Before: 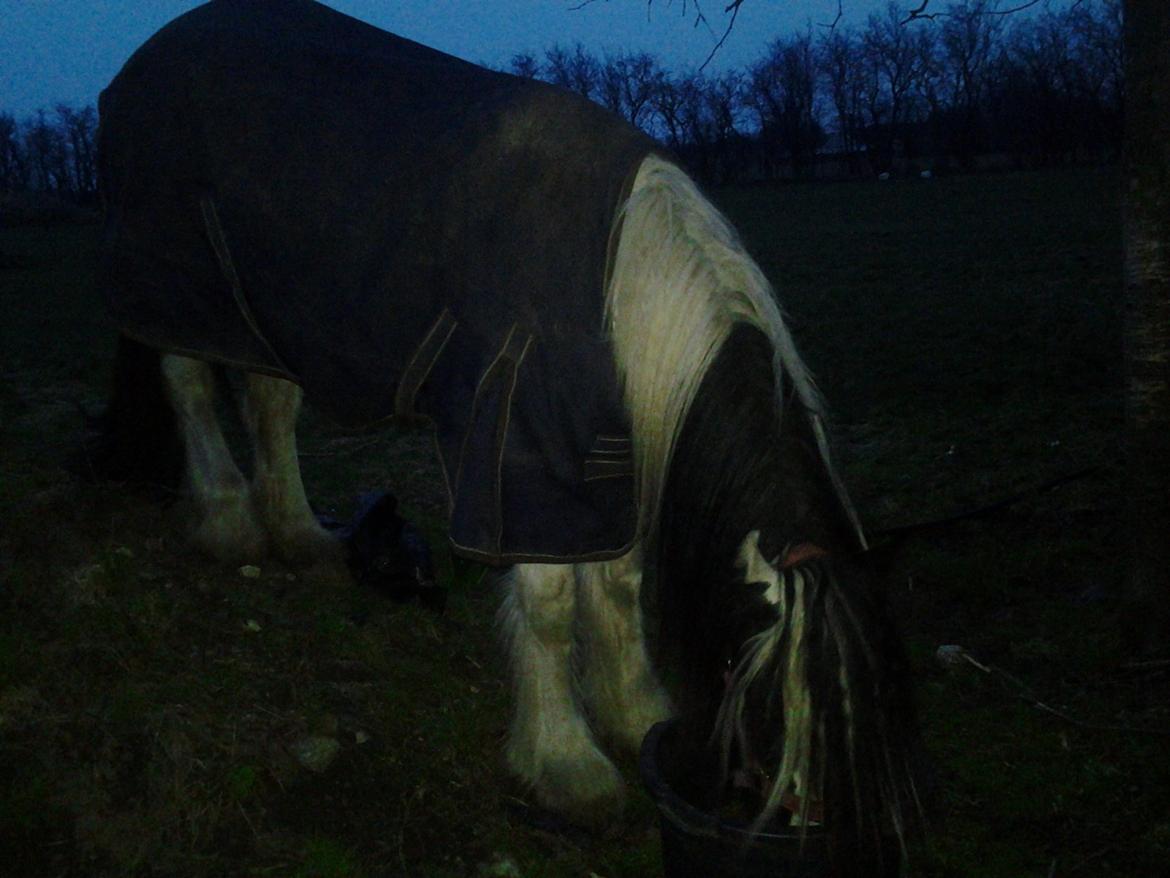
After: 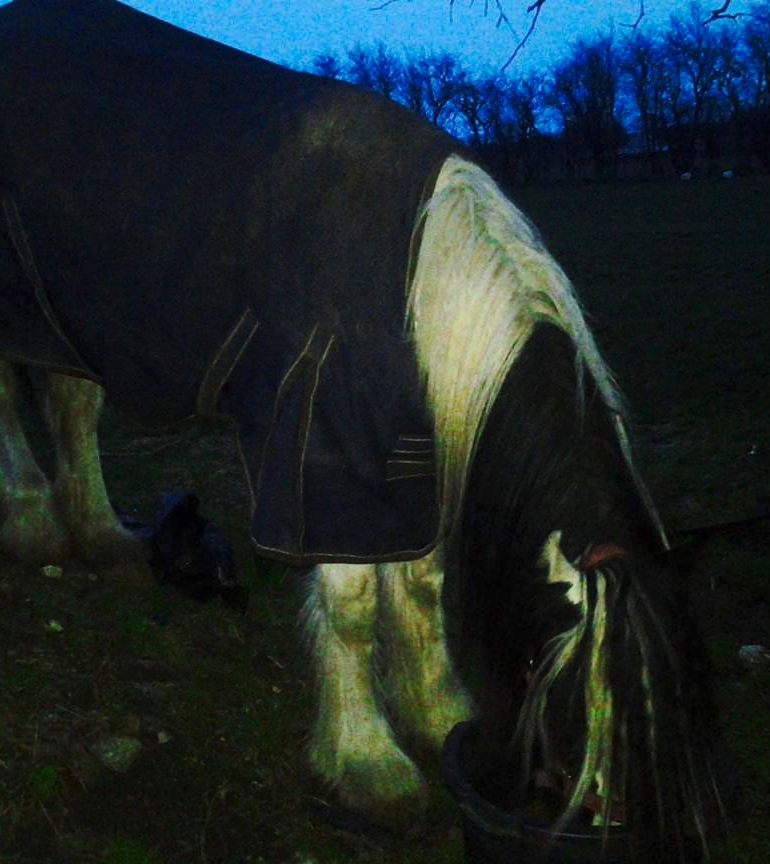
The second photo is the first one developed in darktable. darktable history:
levels: levels [0, 0.435, 0.917]
base curve: curves: ch0 [(0, 0) (0.028, 0.03) (0.121, 0.232) (0.46, 0.748) (0.859, 0.968) (1, 1)], preserve colors none
crop: left 16.959%, right 16.894%
